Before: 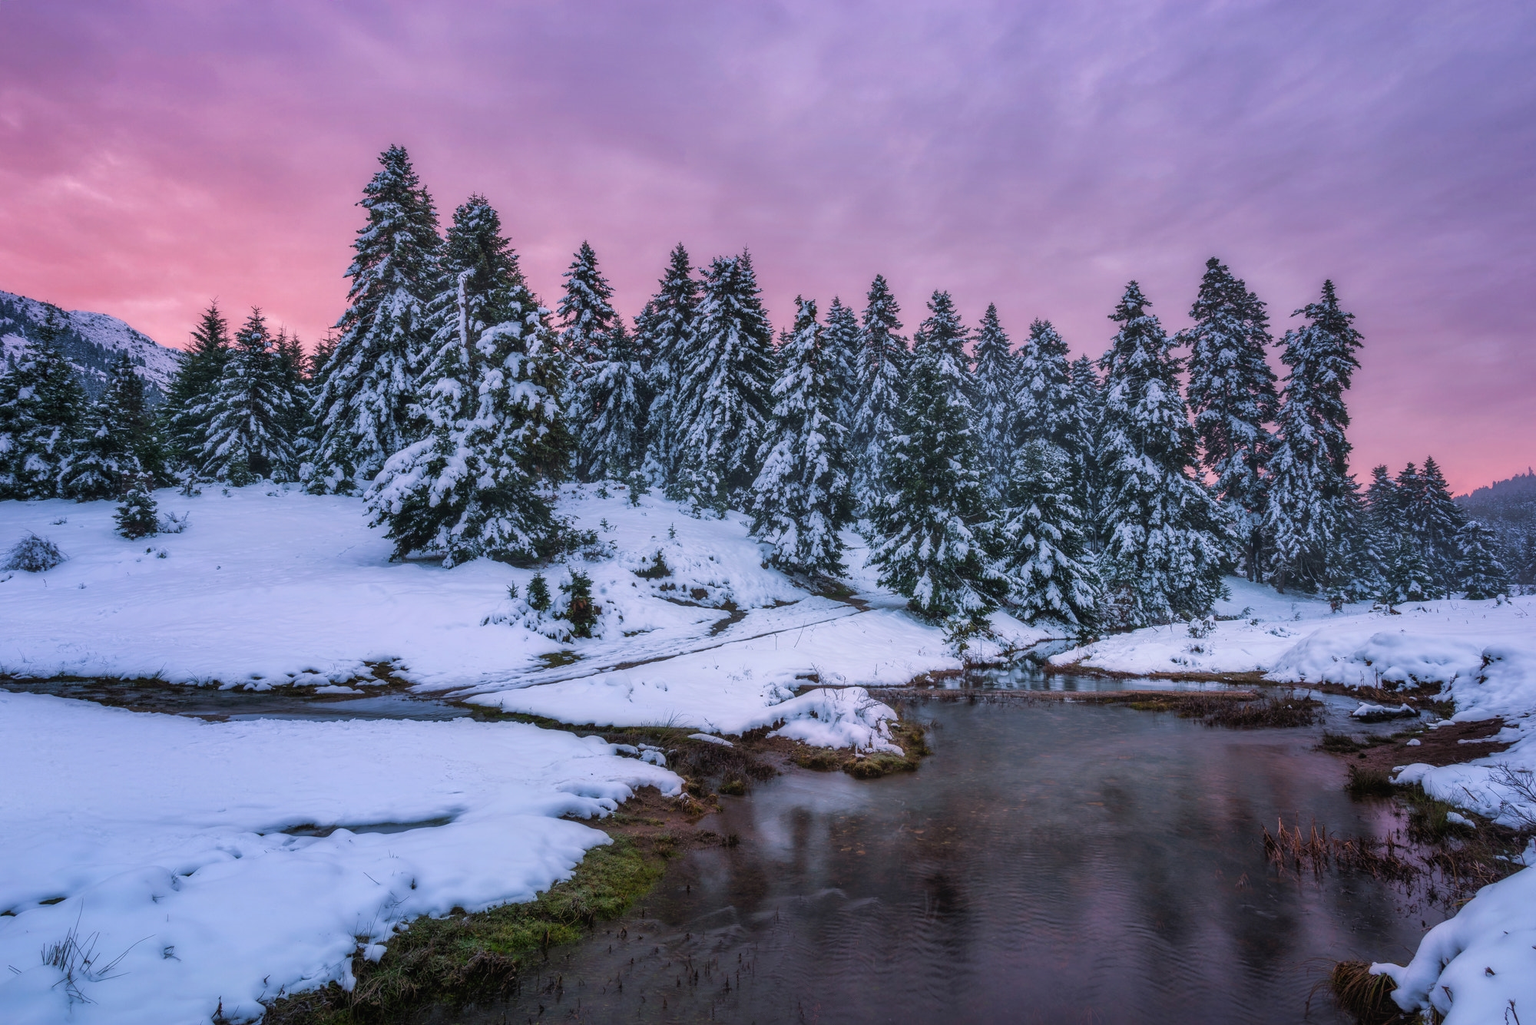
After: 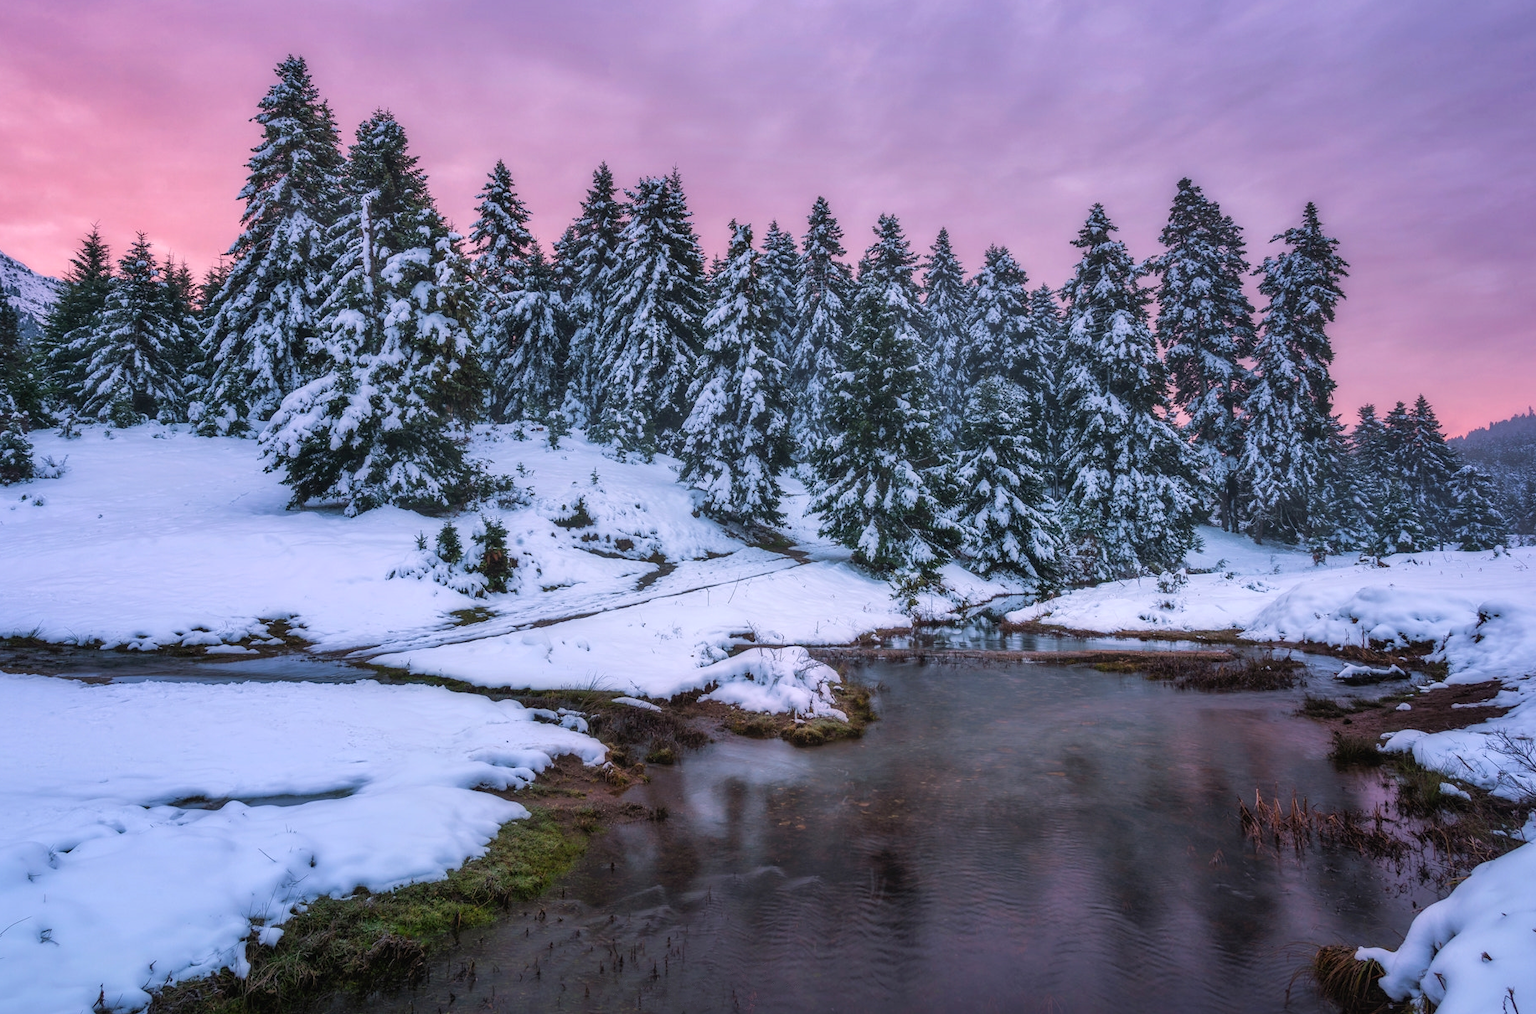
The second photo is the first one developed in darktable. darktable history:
crop and rotate: left 8.262%, top 9.226%
exposure: exposure 0.2 EV, compensate highlight preservation false
